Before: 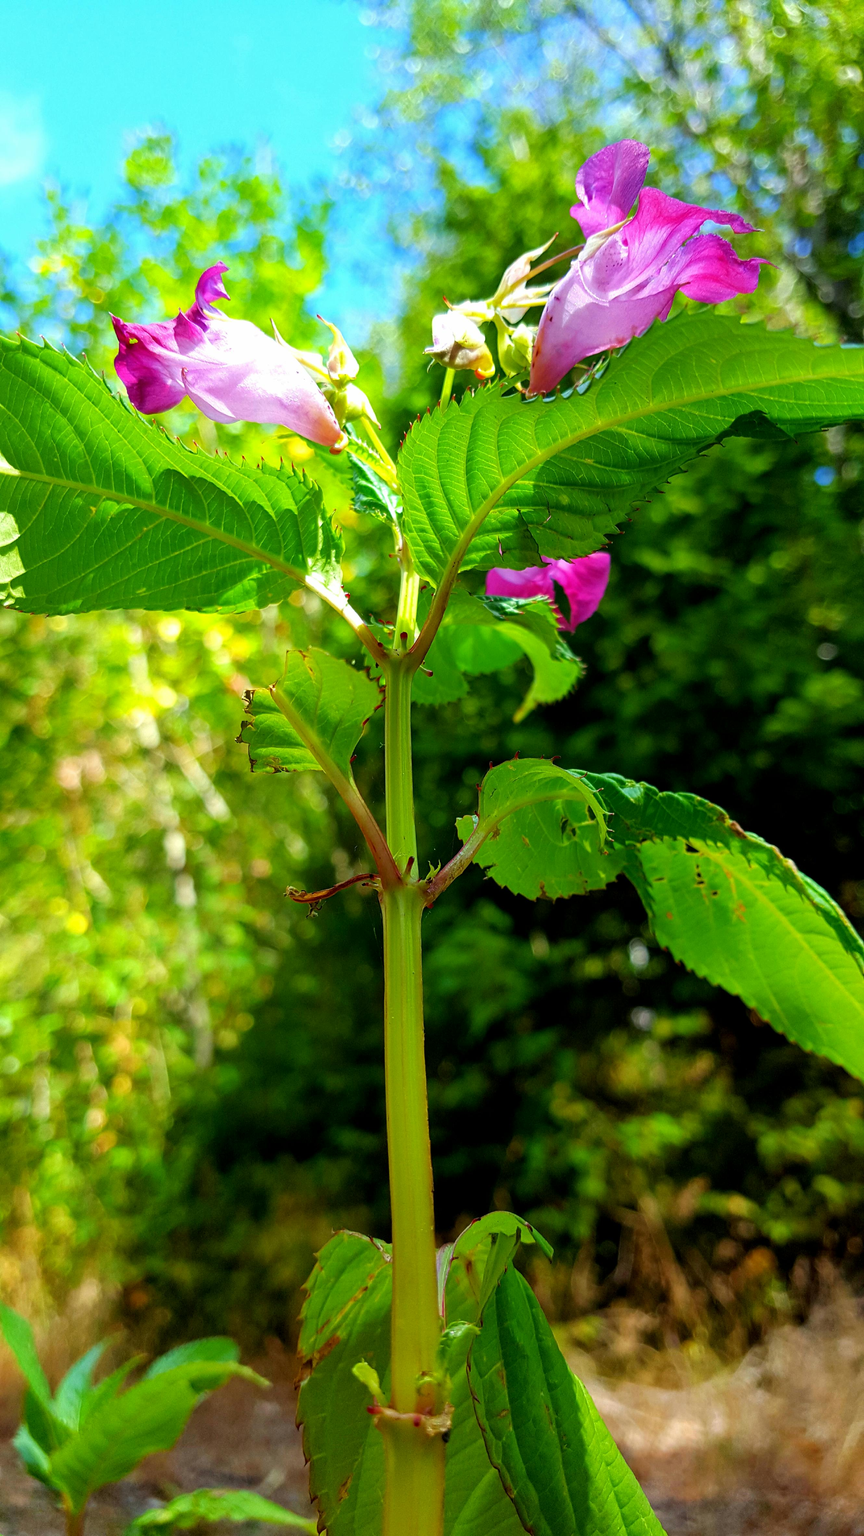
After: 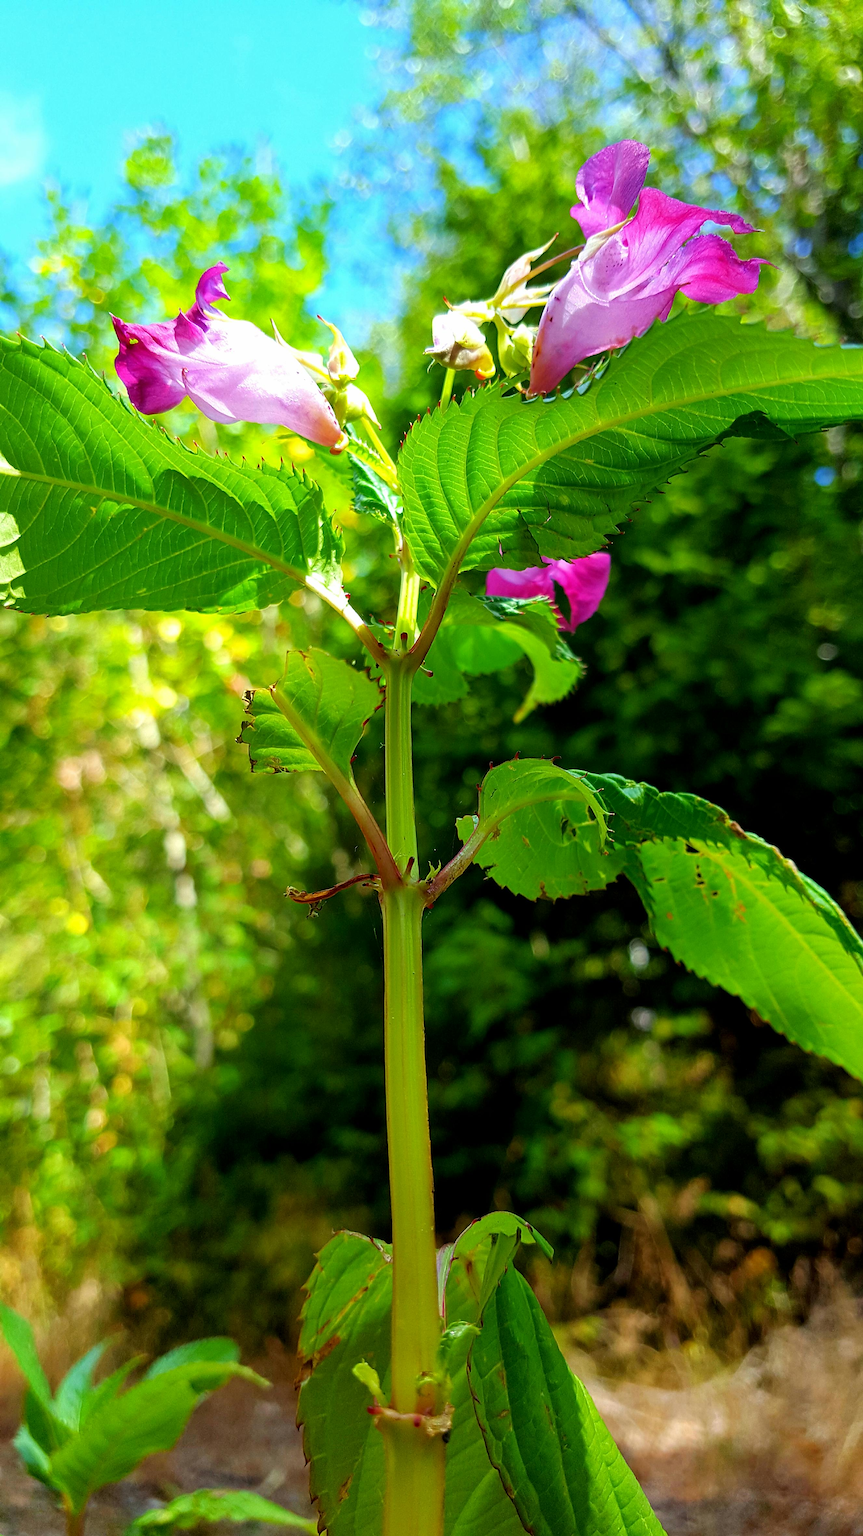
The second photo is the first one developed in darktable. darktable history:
sharpen: radius 1.905, amount 0.399, threshold 1.381
